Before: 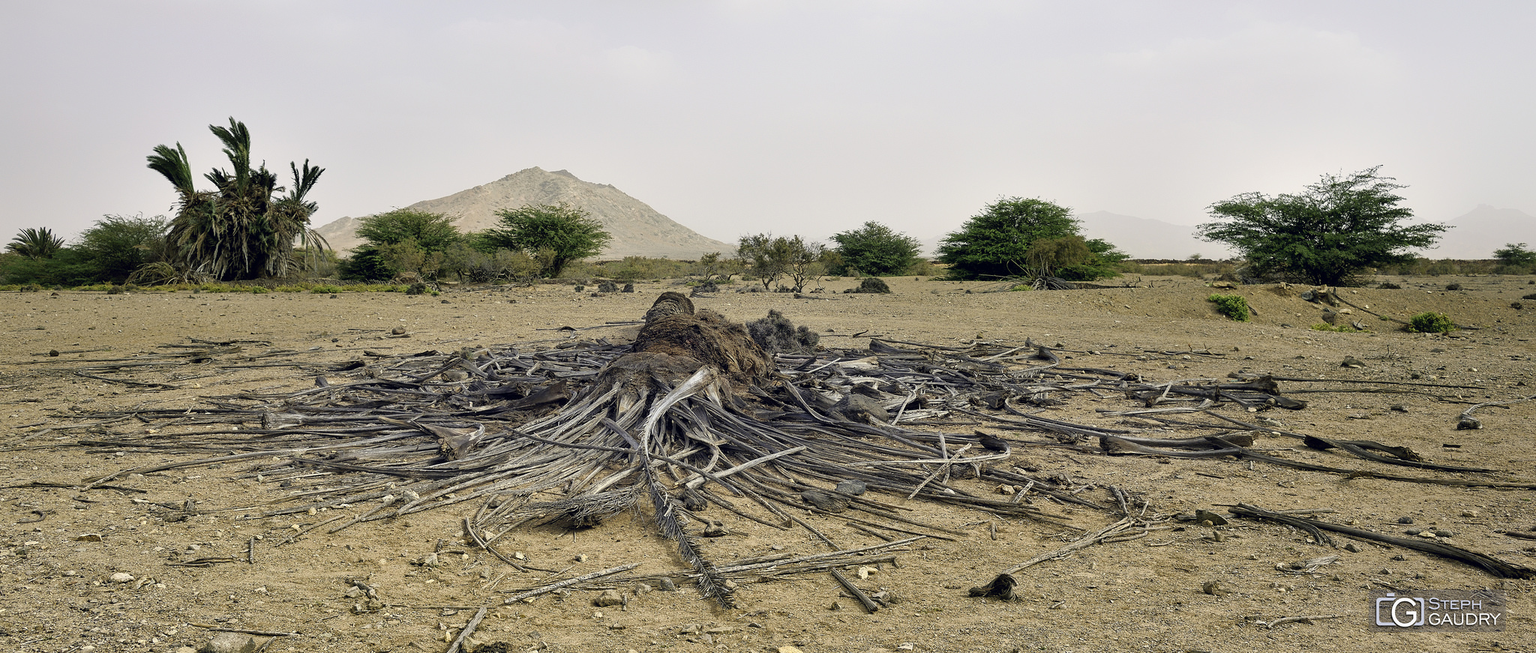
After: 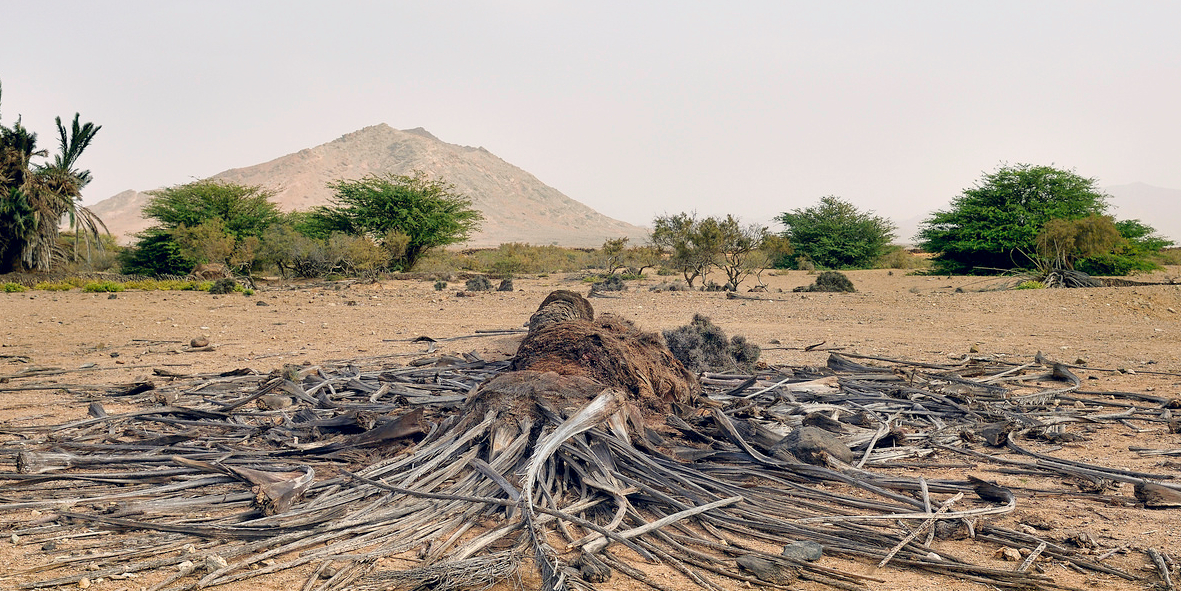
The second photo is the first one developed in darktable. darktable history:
crop: left 16.248%, top 11.383%, right 26.043%, bottom 20.735%
